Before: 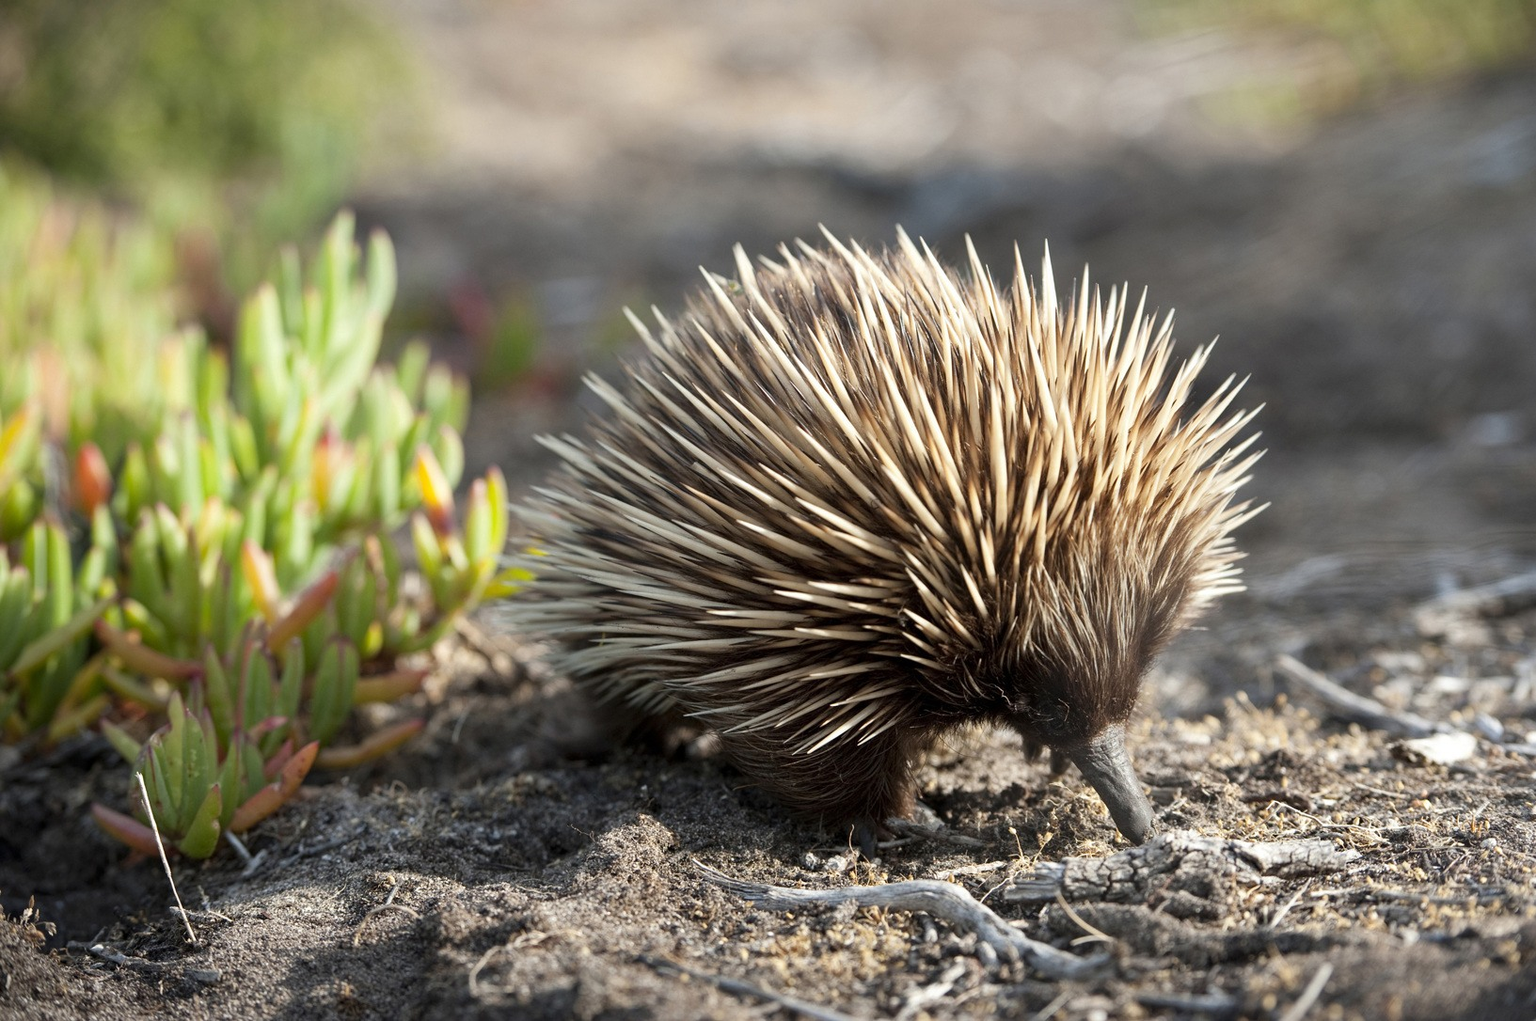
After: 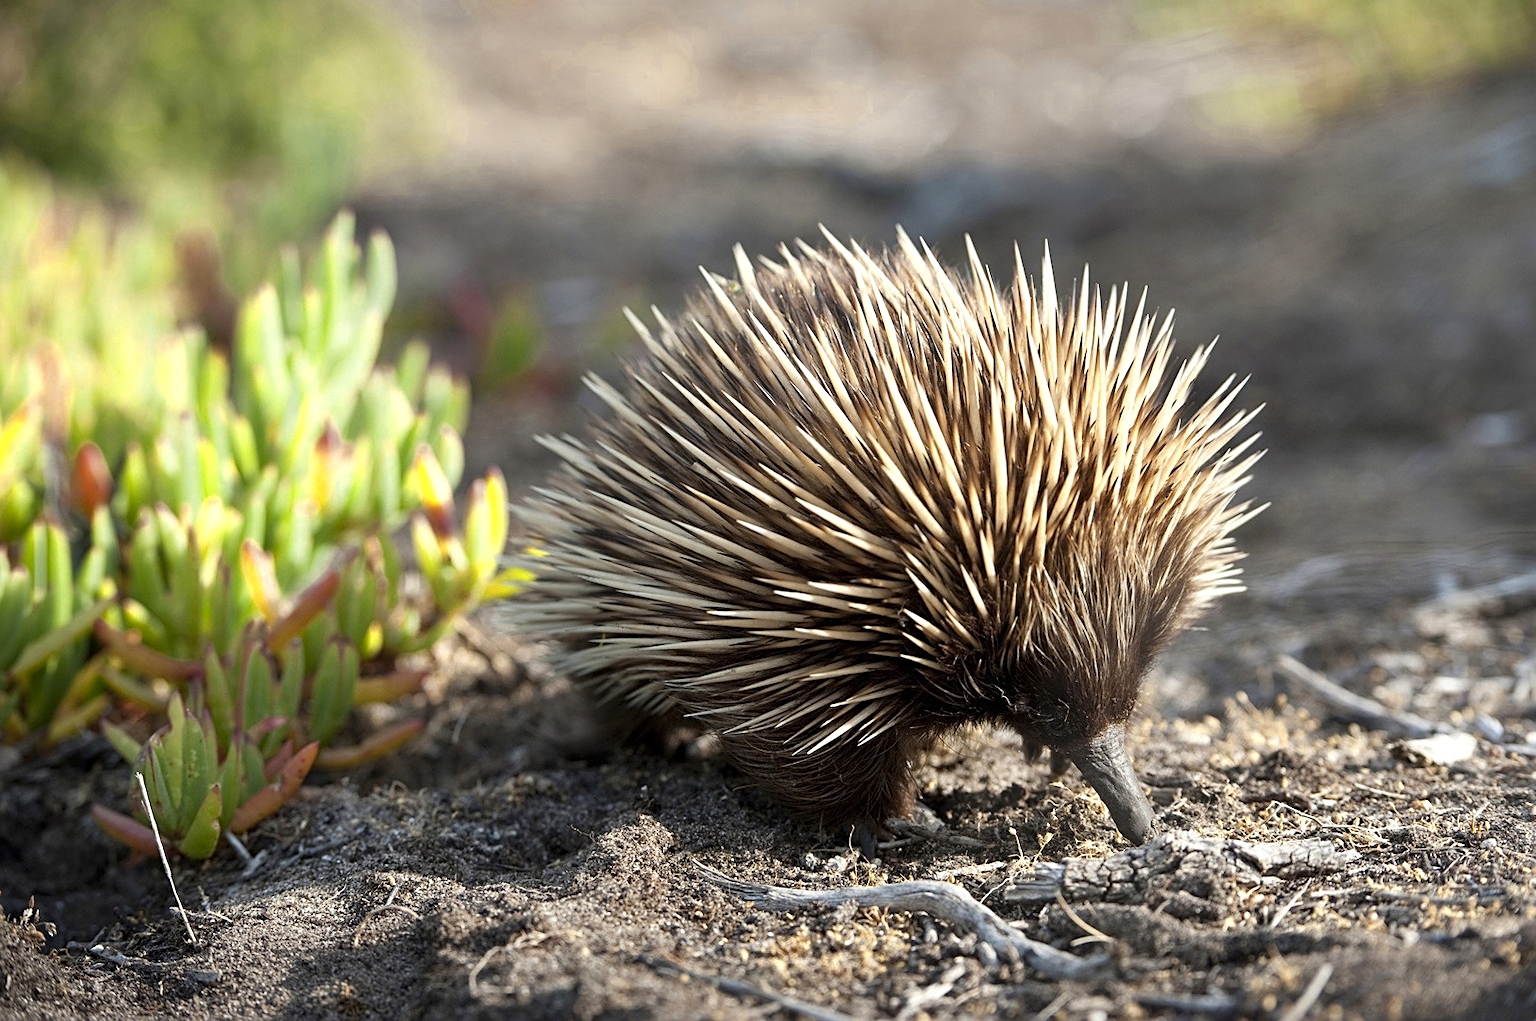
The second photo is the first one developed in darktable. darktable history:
sharpen: on, module defaults
color zones: curves: ch0 [(0, 0.485) (0.178, 0.476) (0.261, 0.623) (0.411, 0.403) (0.708, 0.603) (0.934, 0.412)]; ch1 [(0.003, 0.485) (0.149, 0.496) (0.229, 0.584) (0.326, 0.551) (0.484, 0.262) (0.757, 0.643)]
